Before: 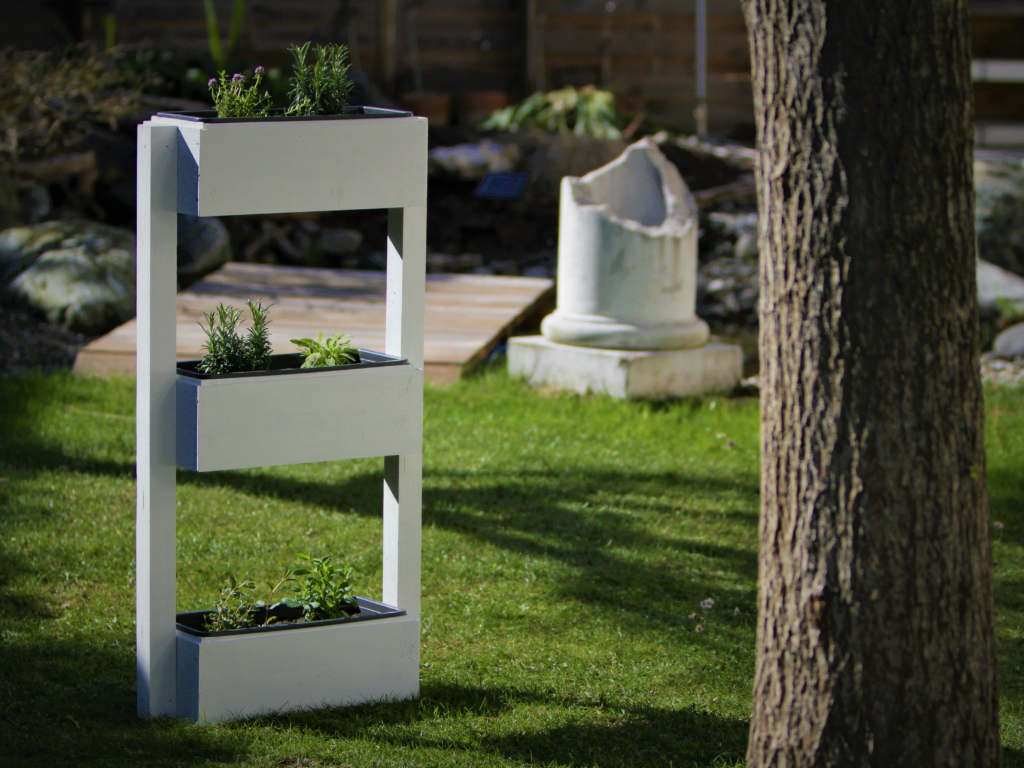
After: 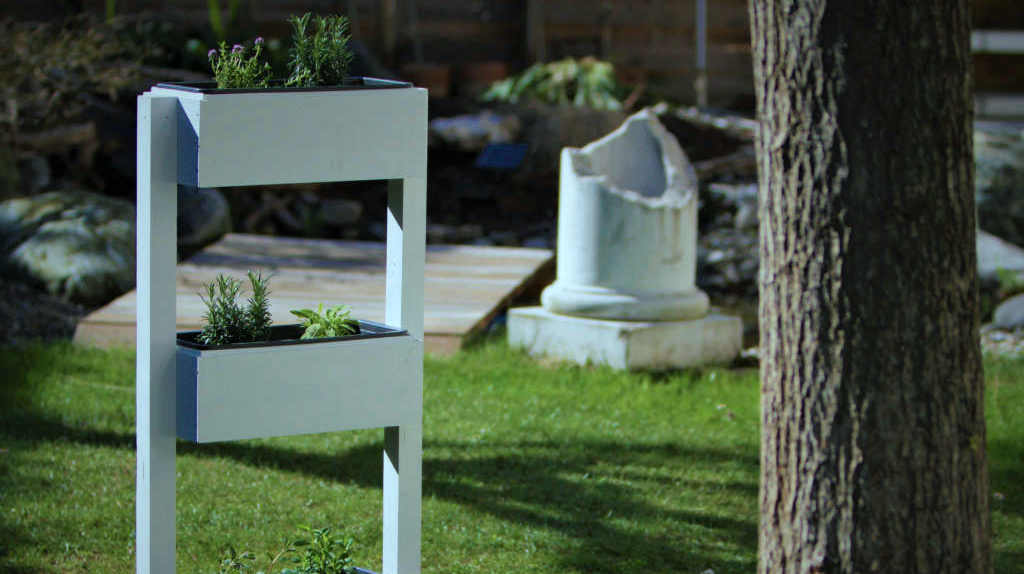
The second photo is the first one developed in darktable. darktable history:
crop: top 3.817%, bottom 21.404%
color correction: highlights a* -10.01, highlights b* -10.55
tone equalizer: on, module defaults
